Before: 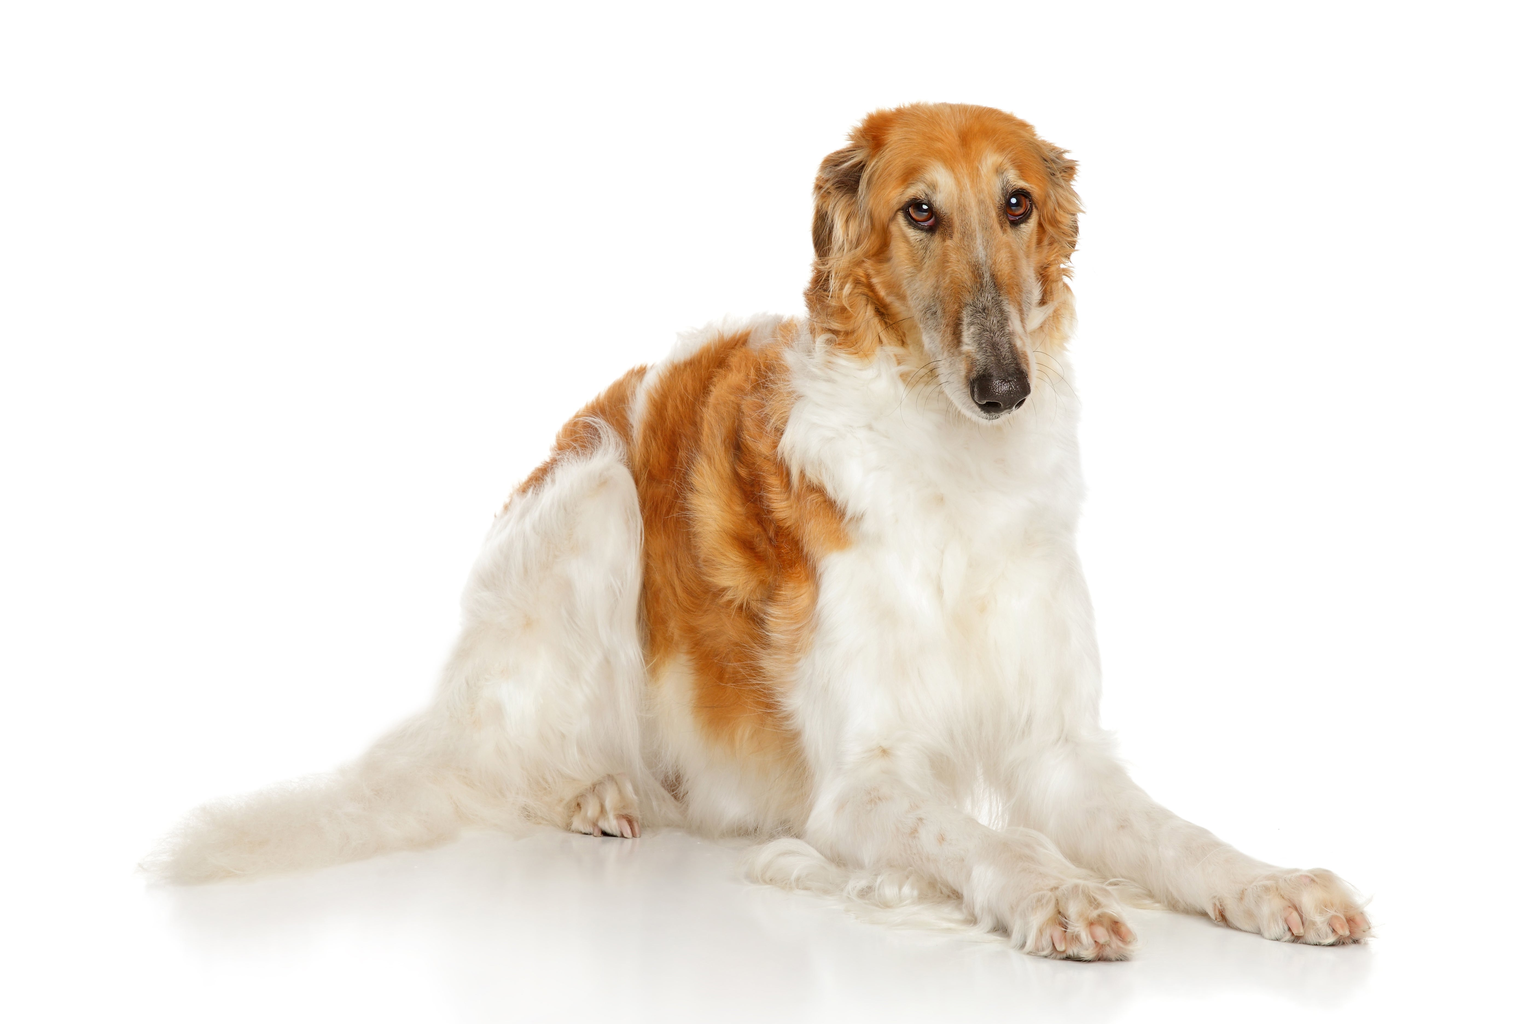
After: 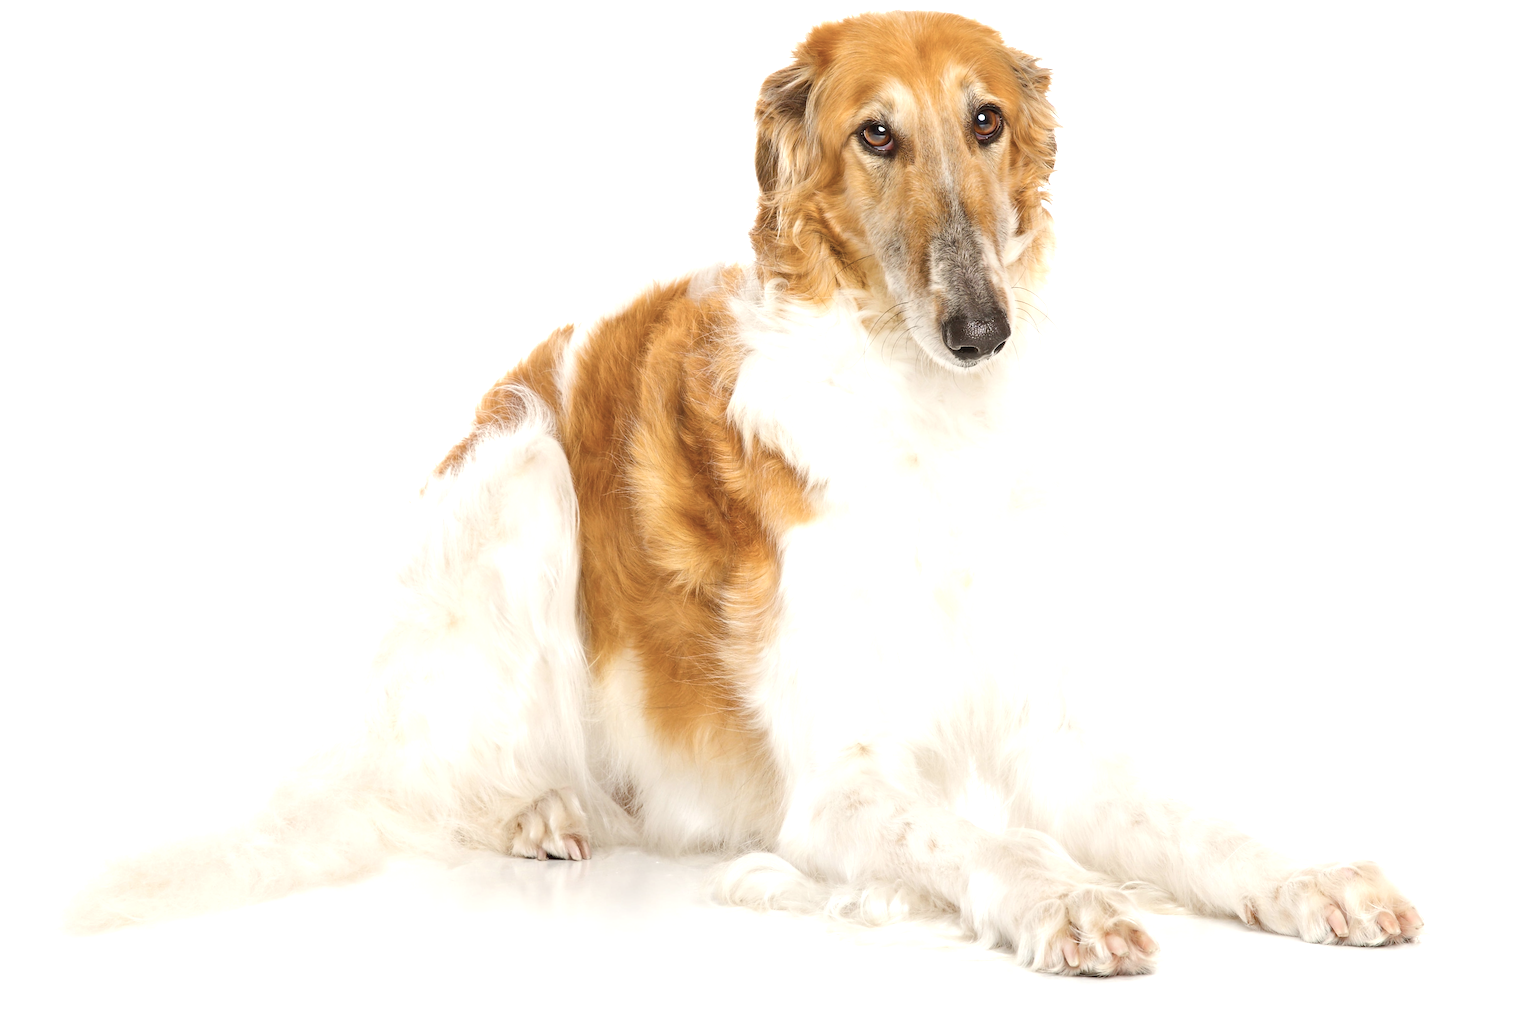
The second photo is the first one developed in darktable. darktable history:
contrast brightness saturation: contrast -0.041, saturation -0.404
color balance rgb: perceptual saturation grading › global saturation 31.183%
exposure: black level correction 0, exposure 0.691 EV, compensate highlight preservation false
crop and rotate: angle 2.59°, left 6.051%, top 5.708%
